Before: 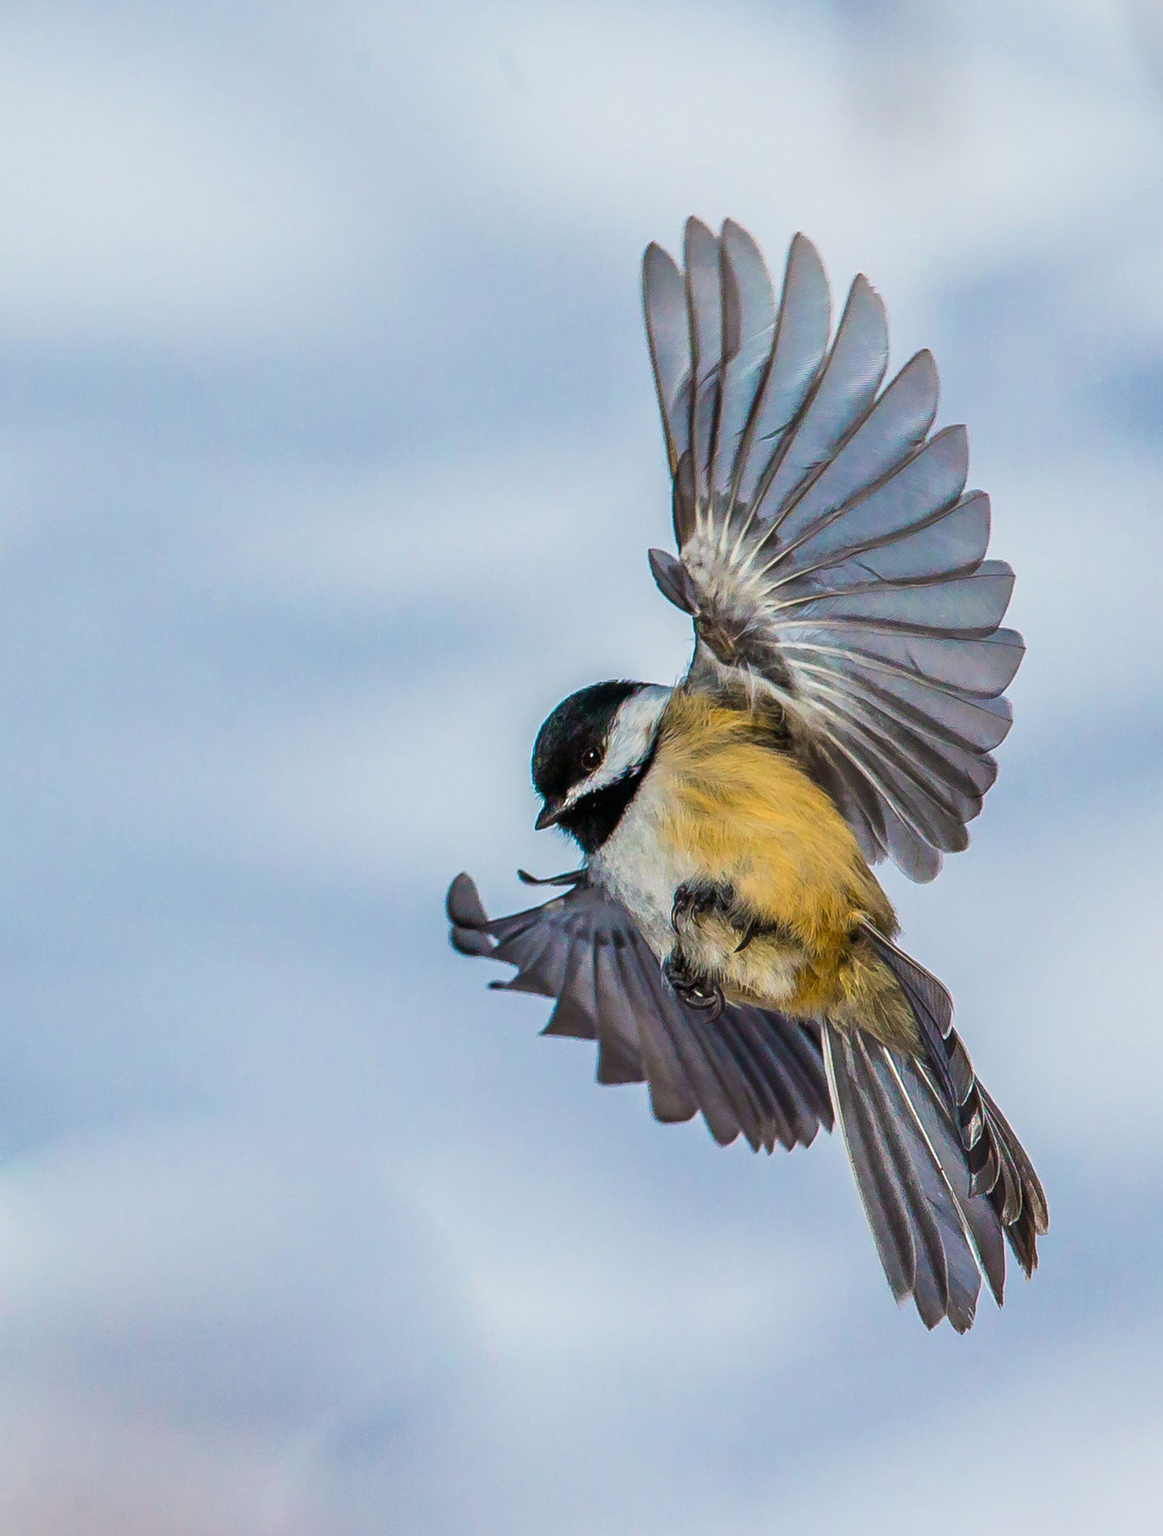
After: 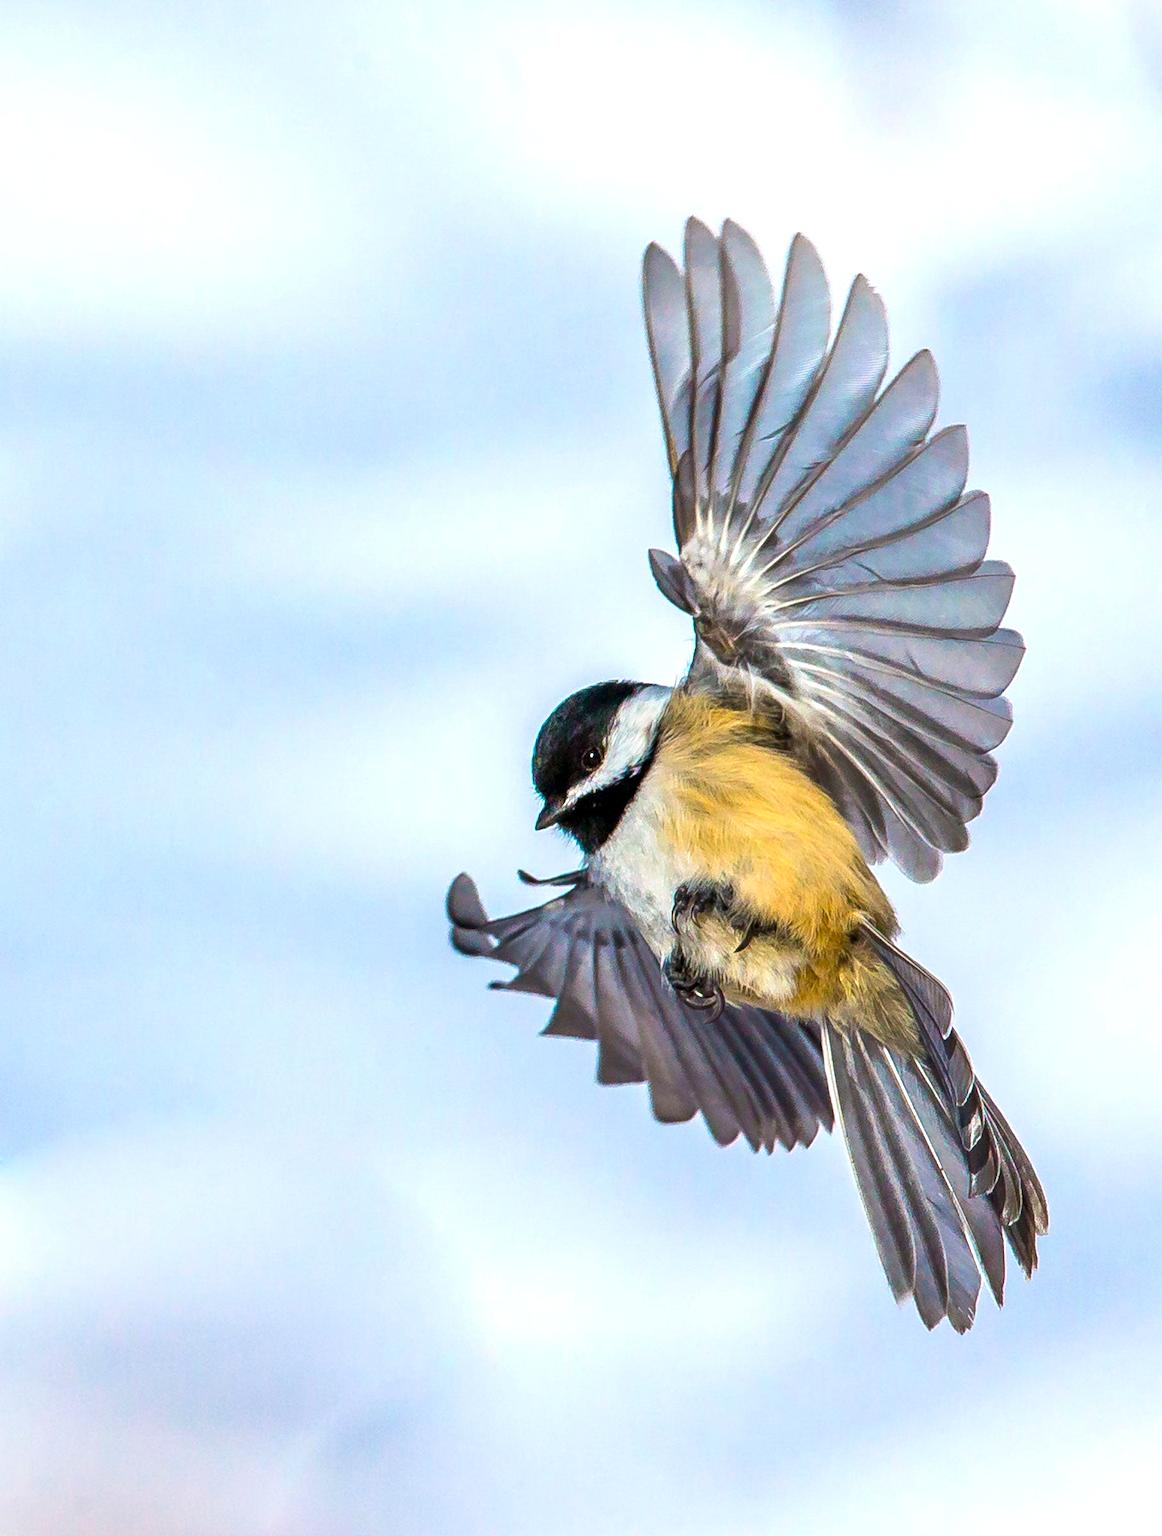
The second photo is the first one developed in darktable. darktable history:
exposure: black level correction 0.001, exposure 0.677 EV, compensate highlight preservation false
